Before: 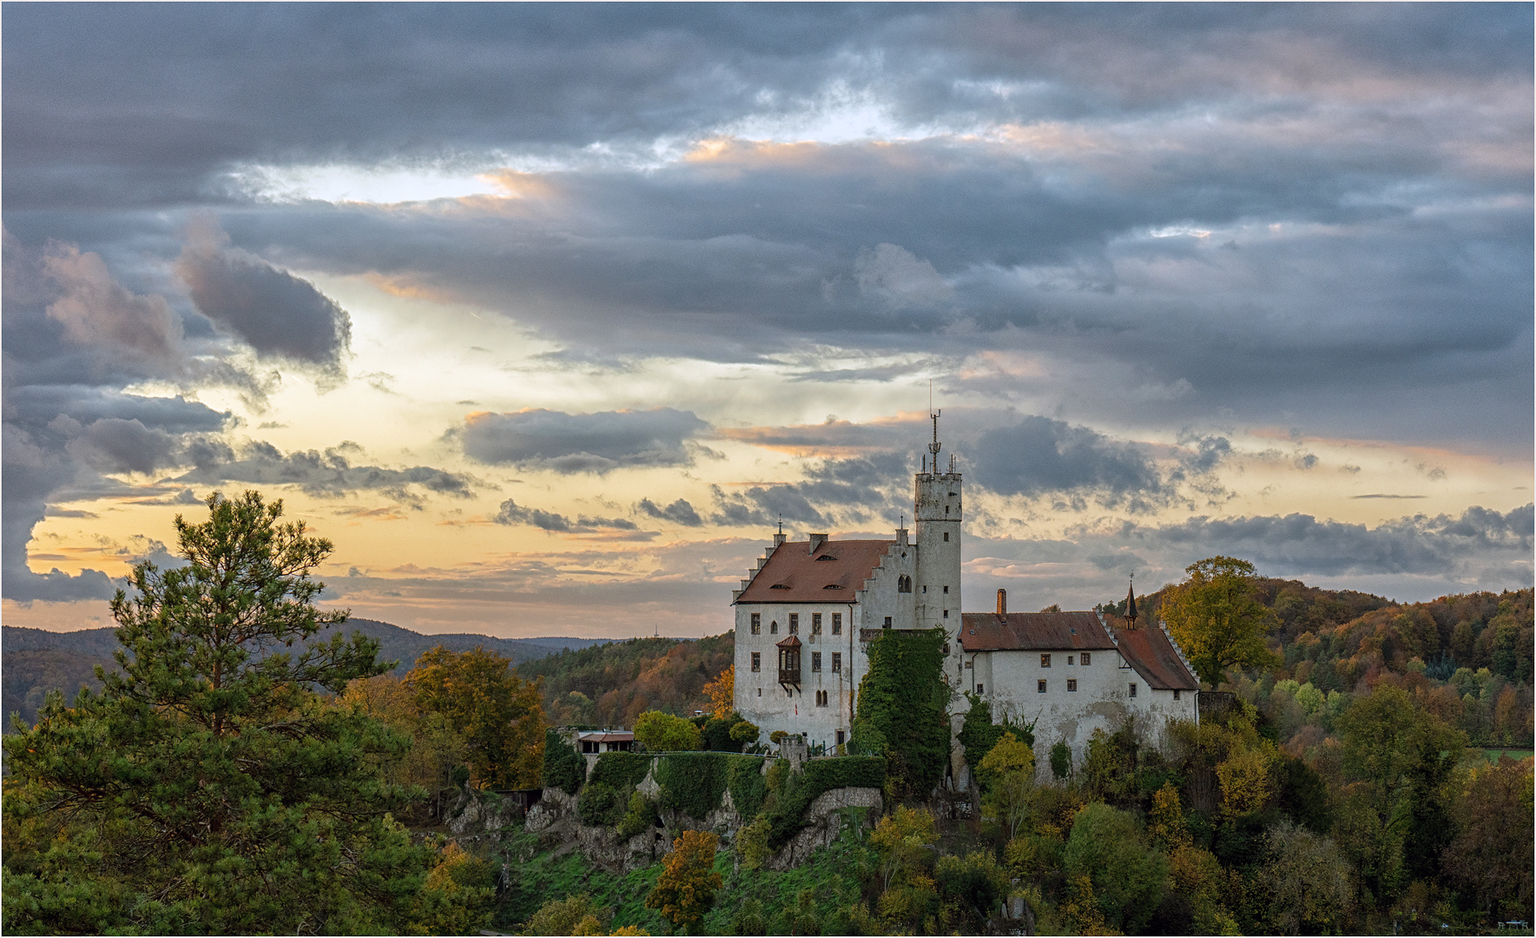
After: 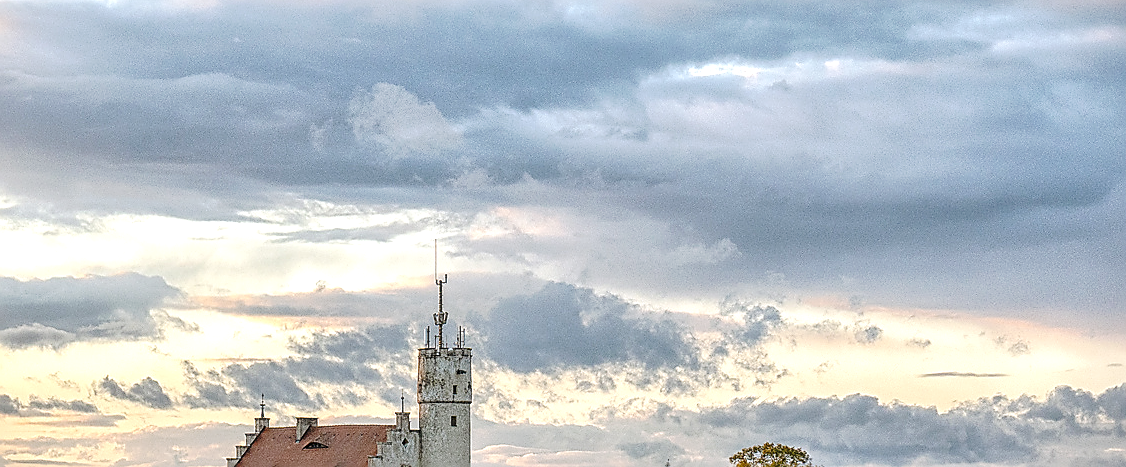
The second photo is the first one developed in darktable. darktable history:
crop: left 36.005%, top 18.293%, right 0.31%, bottom 38.444%
exposure: exposure 0.648 EV, compensate highlight preservation false
sharpen: radius 1.4, amount 1.25, threshold 0.7
local contrast: on, module defaults
tone curve: curves: ch0 [(0, 0) (0.003, 0.074) (0.011, 0.079) (0.025, 0.083) (0.044, 0.095) (0.069, 0.097) (0.1, 0.11) (0.136, 0.131) (0.177, 0.159) (0.224, 0.209) (0.277, 0.279) (0.335, 0.367) (0.399, 0.455) (0.468, 0.538) (0.543, 0.621) (0.623, 0.699) (0.709, 0.782) (0.801, 0.848) (0.898, 0.924) (1, 1)], preserve colors none
color zones: curves: ch1 [(0, 0.469) (0.01, 0.469) (0.12, 0.446) (0.248, 0.469) (0.5, 0.5) (0.748, 0.5) (0.99, 0.469) (1, 0.469)]
vignetting: fall-off start 97.23%, saturation -0.024, center (-0.033, -0.042), width/height ratio 1.179, unbound false
